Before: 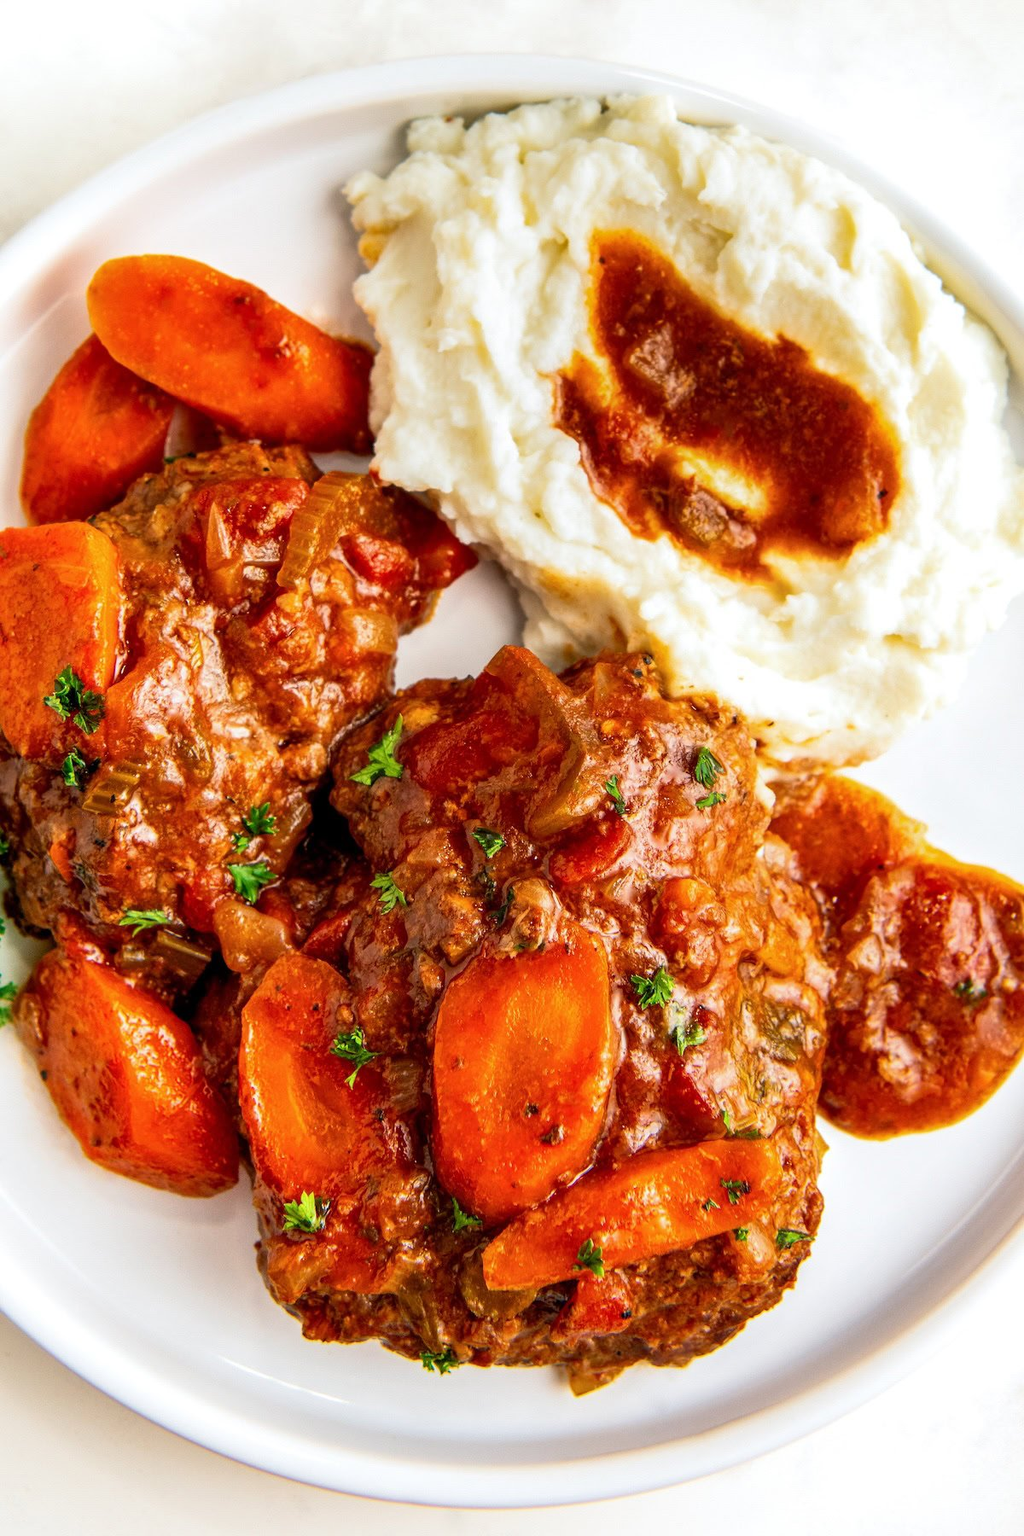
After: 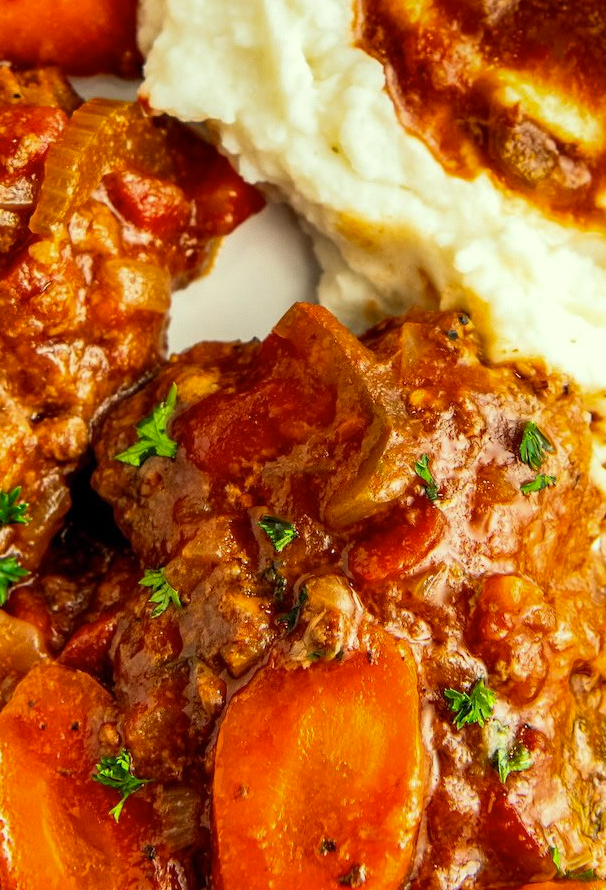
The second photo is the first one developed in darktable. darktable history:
crop: left 24.584%, top 25.271%, right 24.886%, bottom 25.257%
color correction: highlights a* -5.9, highlights b* 11.33
